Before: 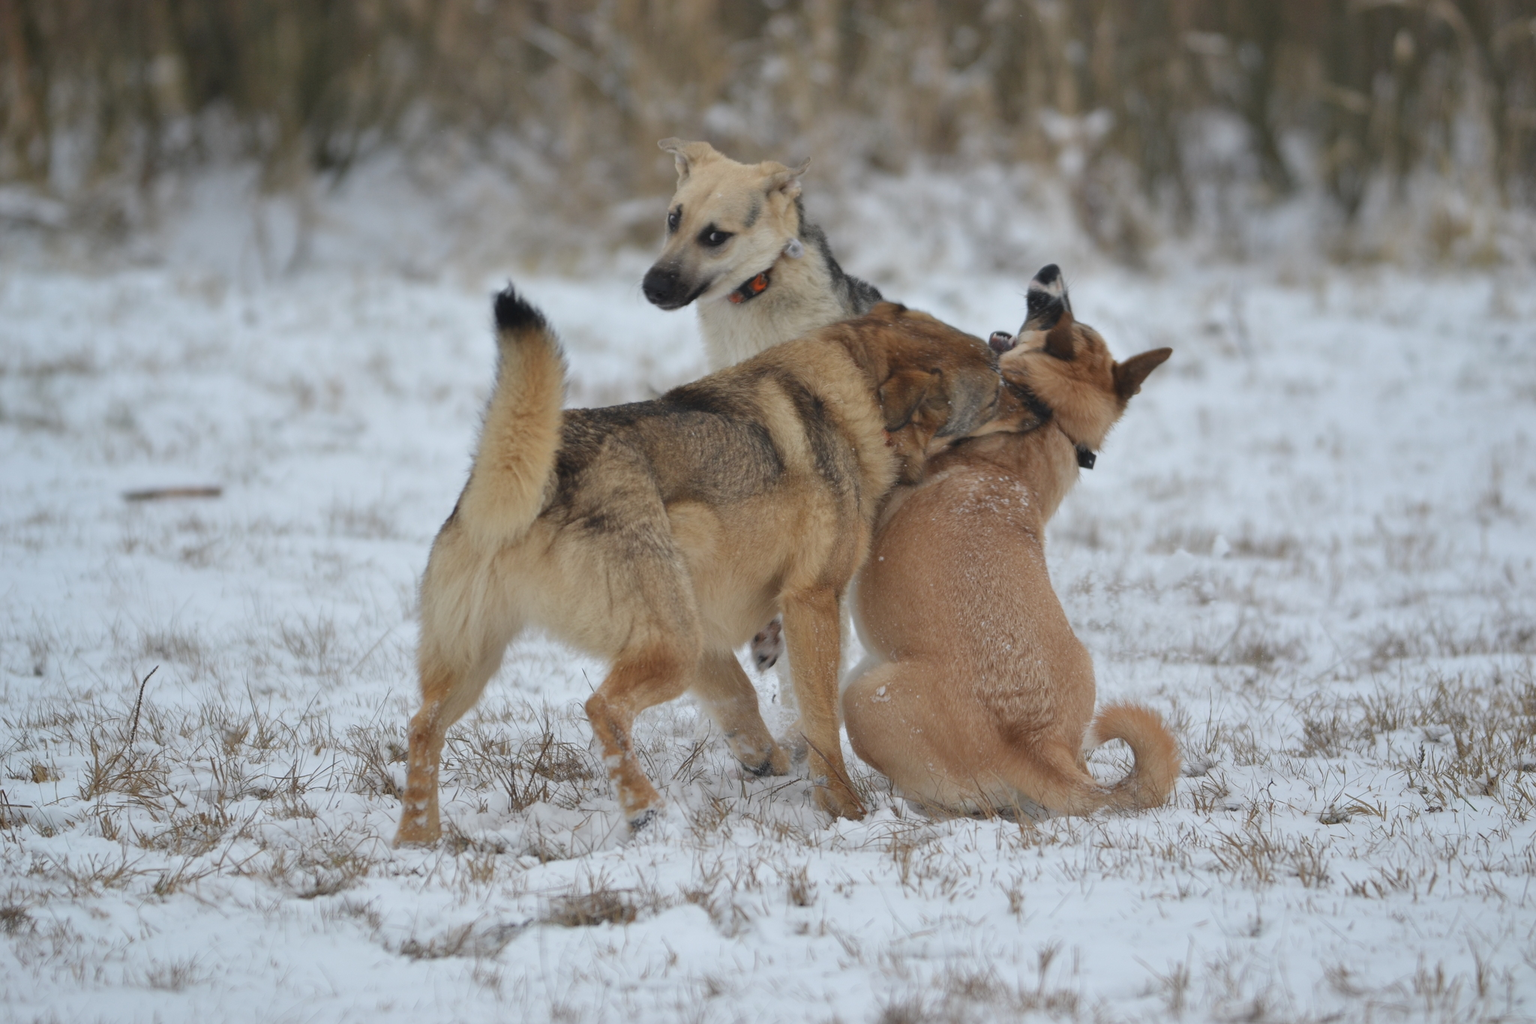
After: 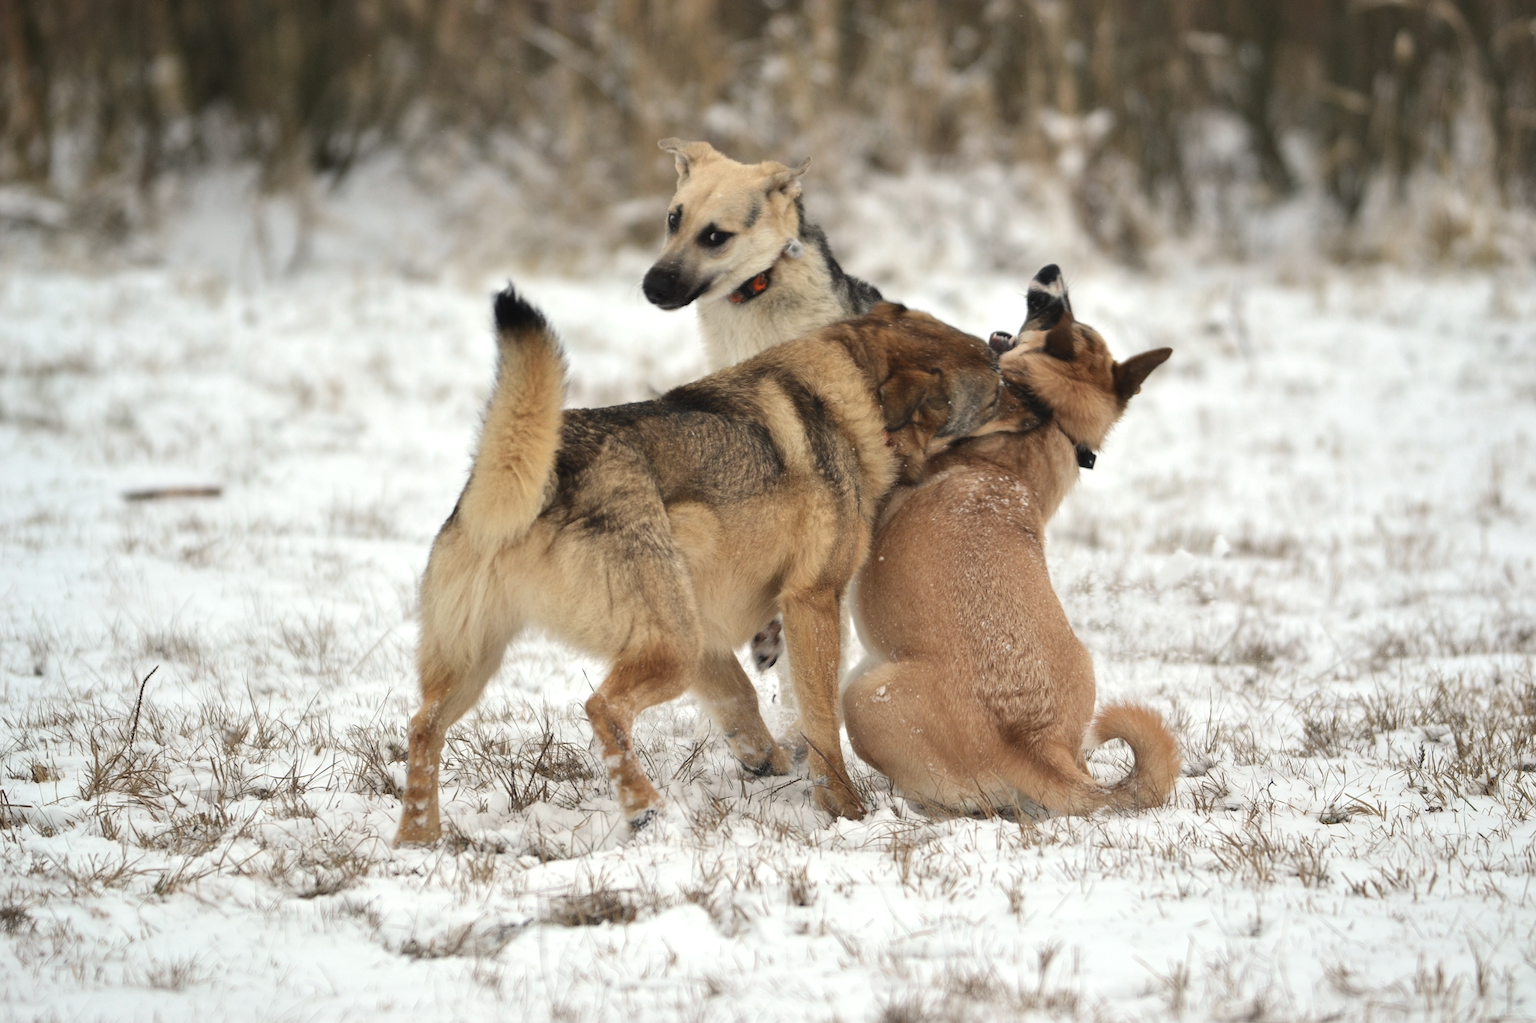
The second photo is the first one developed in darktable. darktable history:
white balance: red 1.045, blue 0.932
tone equalizer: -8 EV -0.75 EV, -7 EV -0.7 EV, -6 EV -0.6 EV, -5 EV -0.4 EV, -3 EV 0.4 EV, -2 EV 0.6 EV, -1 EV 0.7 EV, +0 EV 0.75 EV, edges refinement/feathering 500, mask exposure compensation -1.57 EV, preserve details no
